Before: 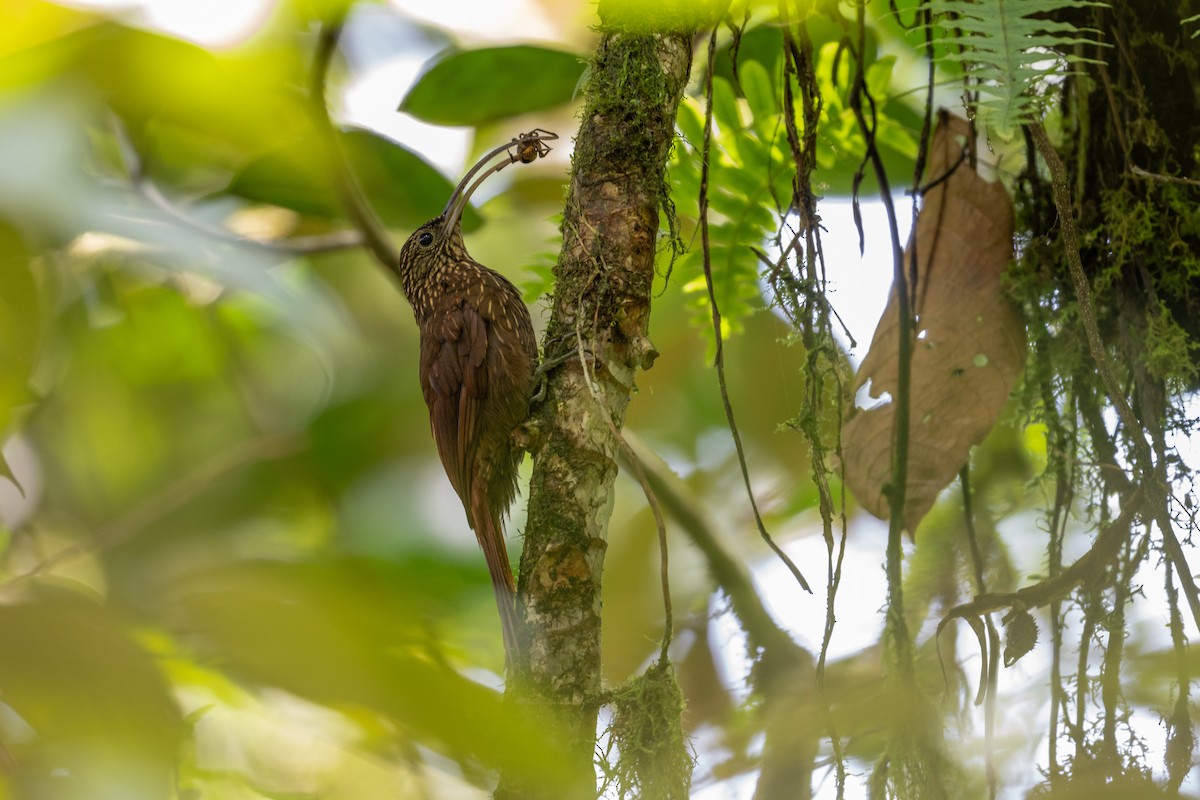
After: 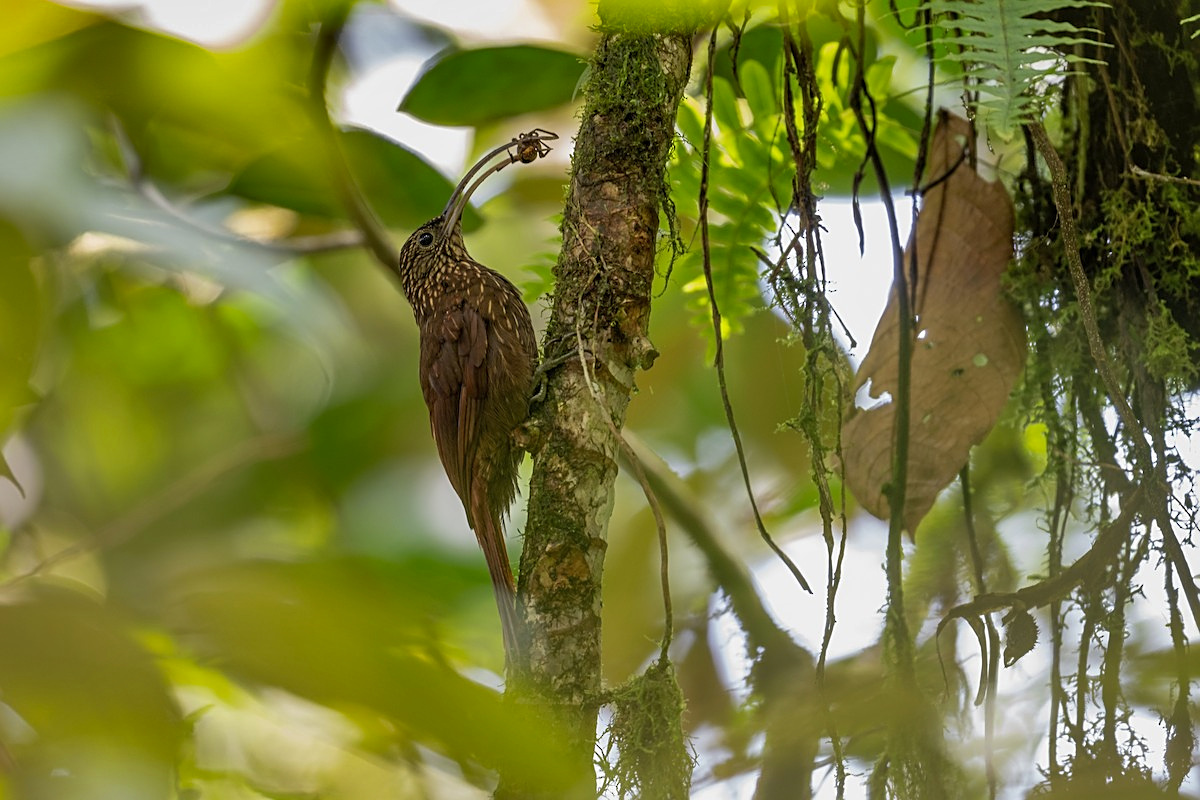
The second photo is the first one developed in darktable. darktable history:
sharpen: on, module defaults
shadows and highlights: white point adjustment -3.64, highlights -63.34, highlights color adjustment 42%, soften with gaussian
